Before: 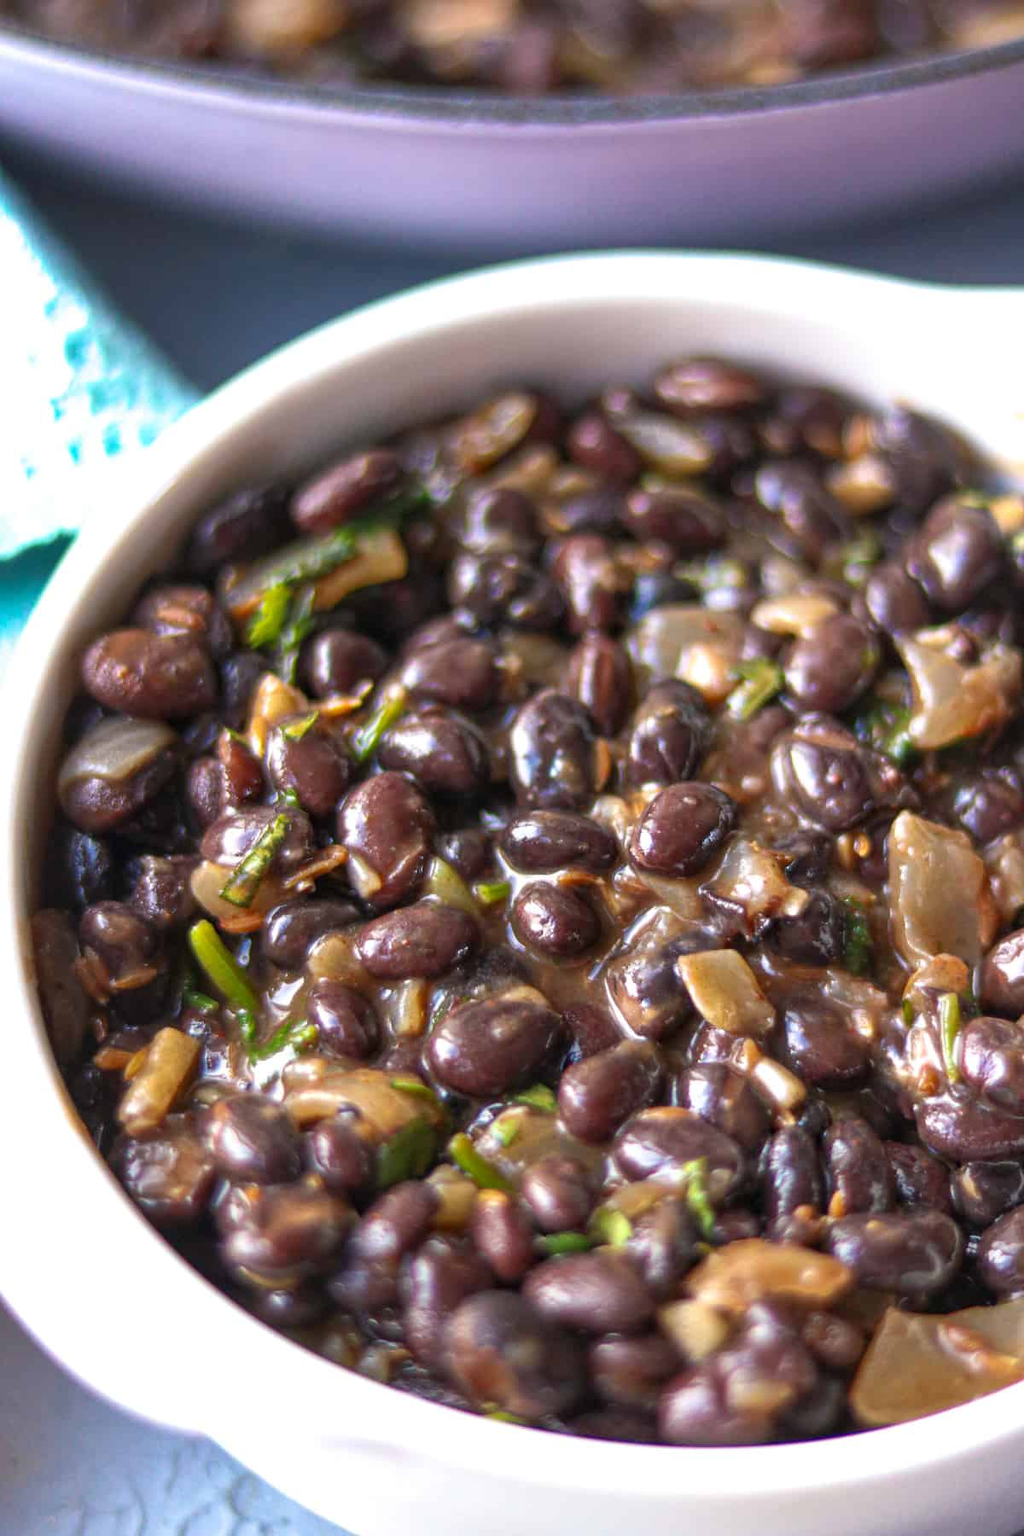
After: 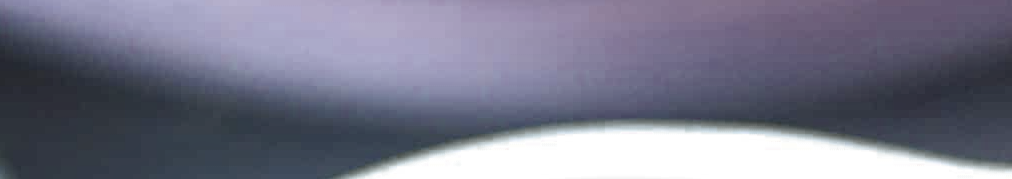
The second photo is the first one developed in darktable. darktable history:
color zones: curves: ch0 [(0.035, 0.242) (0.25, 0.5) (0.384, 0.214) (0.488, 0.255) (0.75, 0.5)]; ch1 [(0.063, 0.379) (0.25, 0.5) (0.354, 0.201) (0.489, 0.085) (0.729, 0.271)]; ch2 [(0.25, 0.5) (0.38, 0.517) (0.442, 0.51) (0.735, 0.456)]
haze removal: compatibility mode true, adaptive false
shadows and highlights: radius 93.07, shadows -14.46, white point adjustment 0.23, highlights 31.48, compress 48.23%, highlights color adjustment 52.79%, soften with gaussian
crop and rotate: left 9.644%, top 9.491%, right 6.021%, bottom 80.509%
